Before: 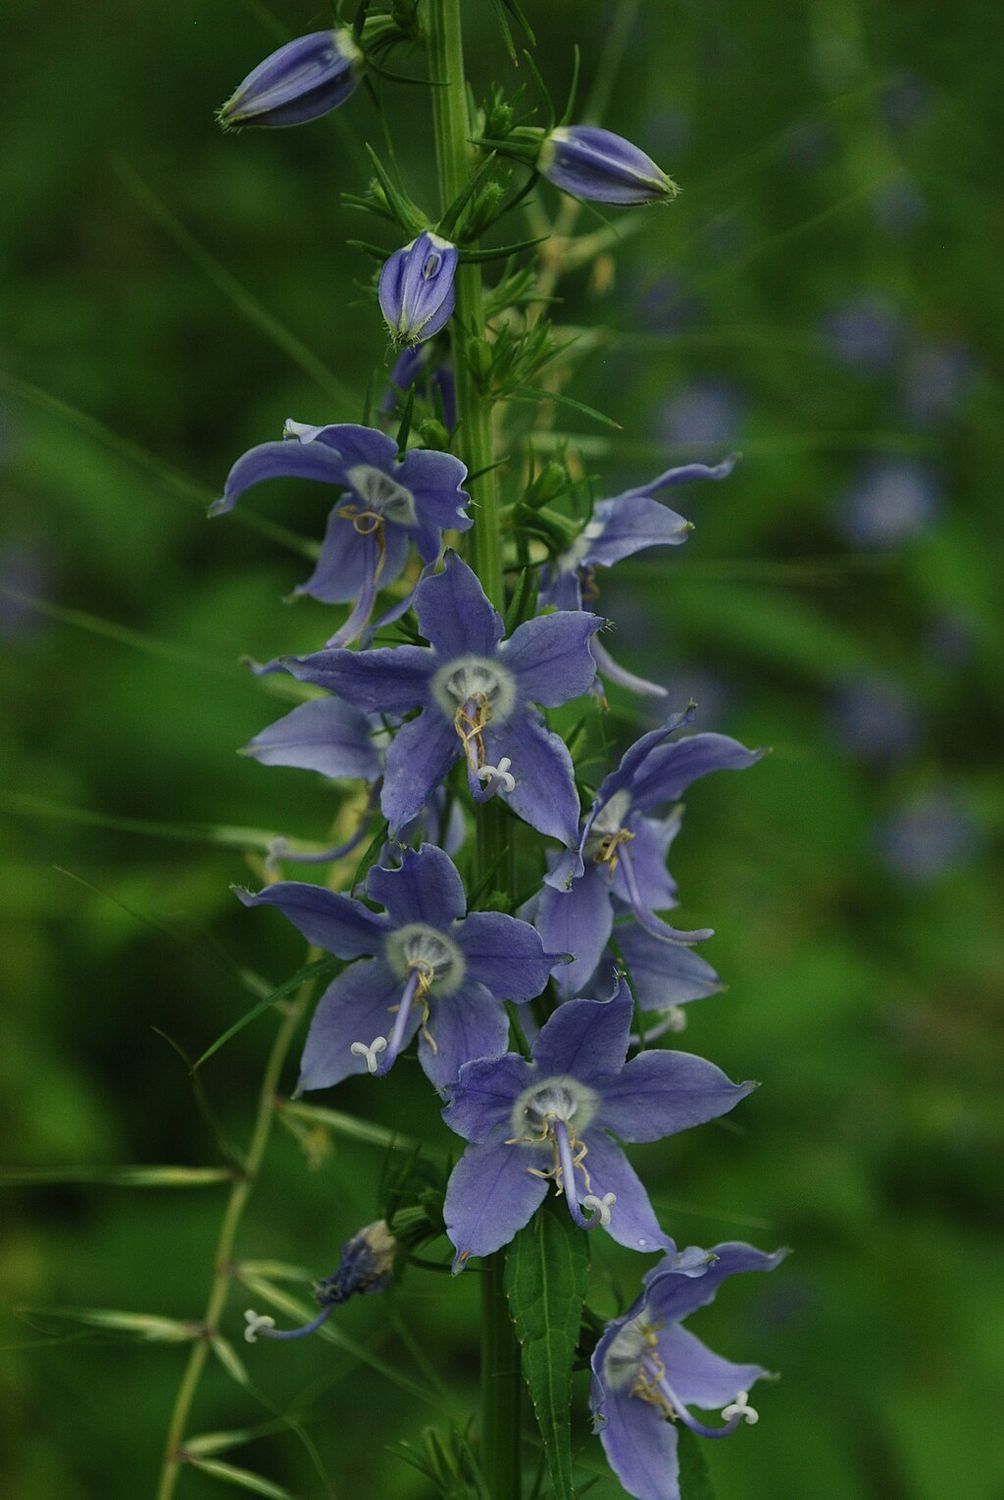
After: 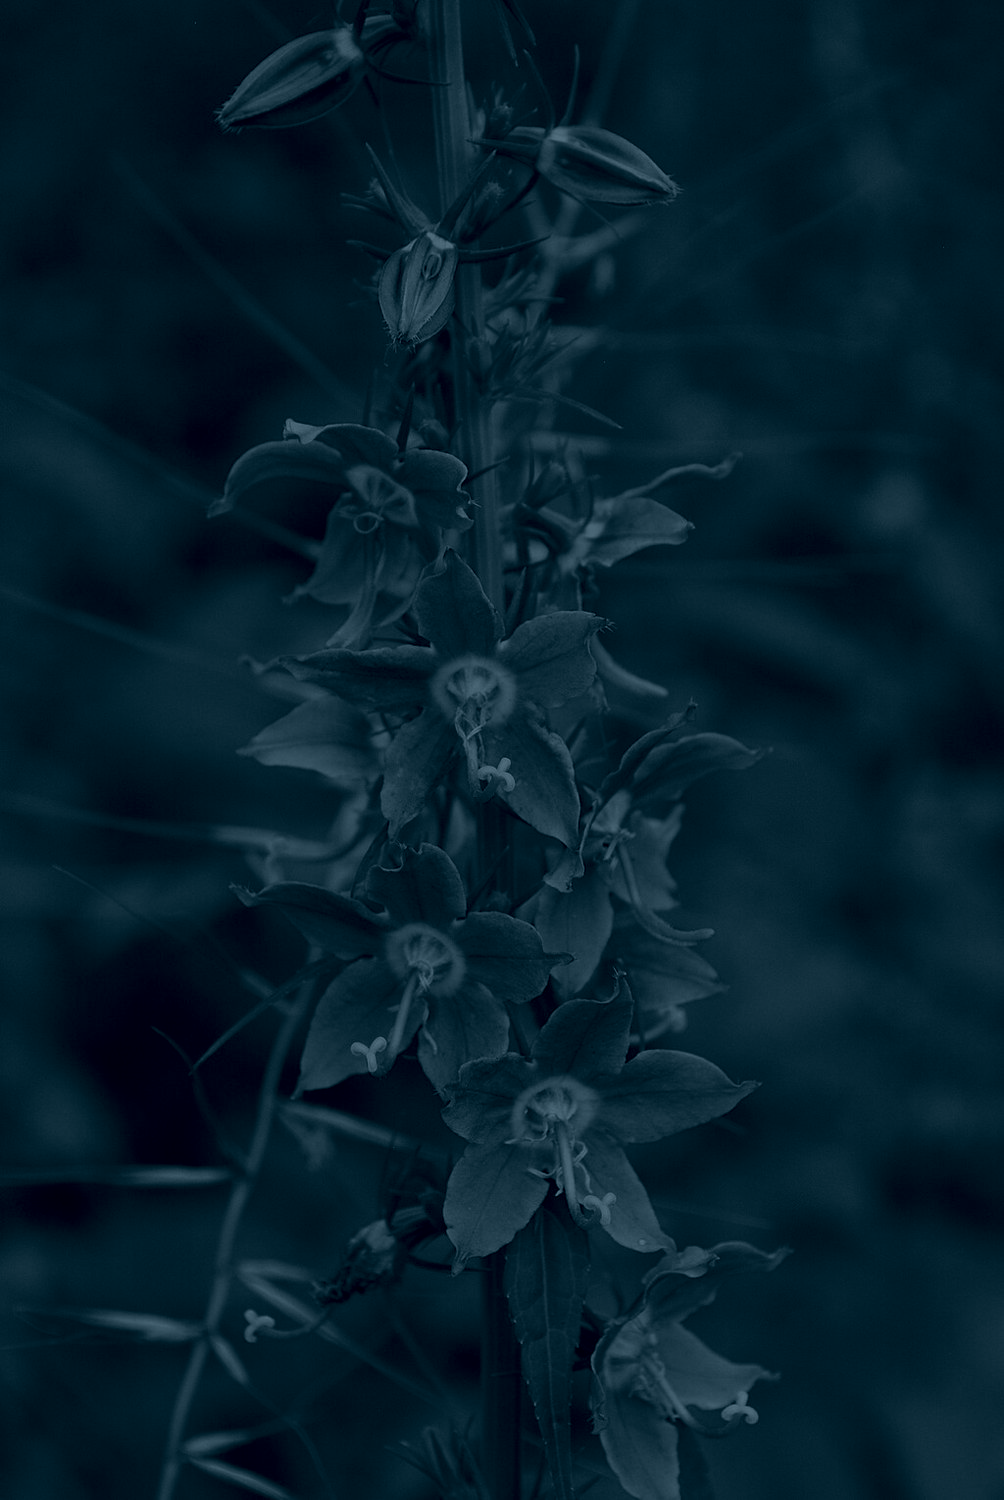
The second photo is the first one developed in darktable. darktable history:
tone curve: curves: ch0 [(0, 0) (0.003, 0.003) (0.011, 0.011) (0.025, 0.026) (0.044, 0.046) (0.069, 0.072) (0.1, 0.103) (0.136, 0.141) (0.177, 0.184) (0.224, 0.233) (0.277, 0.287) (0.335, 0.348) (0.399, 0.414) (0.468, 0.486) (0.543, 0.563) (0.623, 0.647) (0.709, 0.736) (0.801, 0.831) (0.898, 0.92) (1, 1)], preserve colors none
colorize: hue 194.4°, saturation 29%, source mix 61.75%, lightness 3.98%, version 1
contrast brightness saturation: saturation -0.1
